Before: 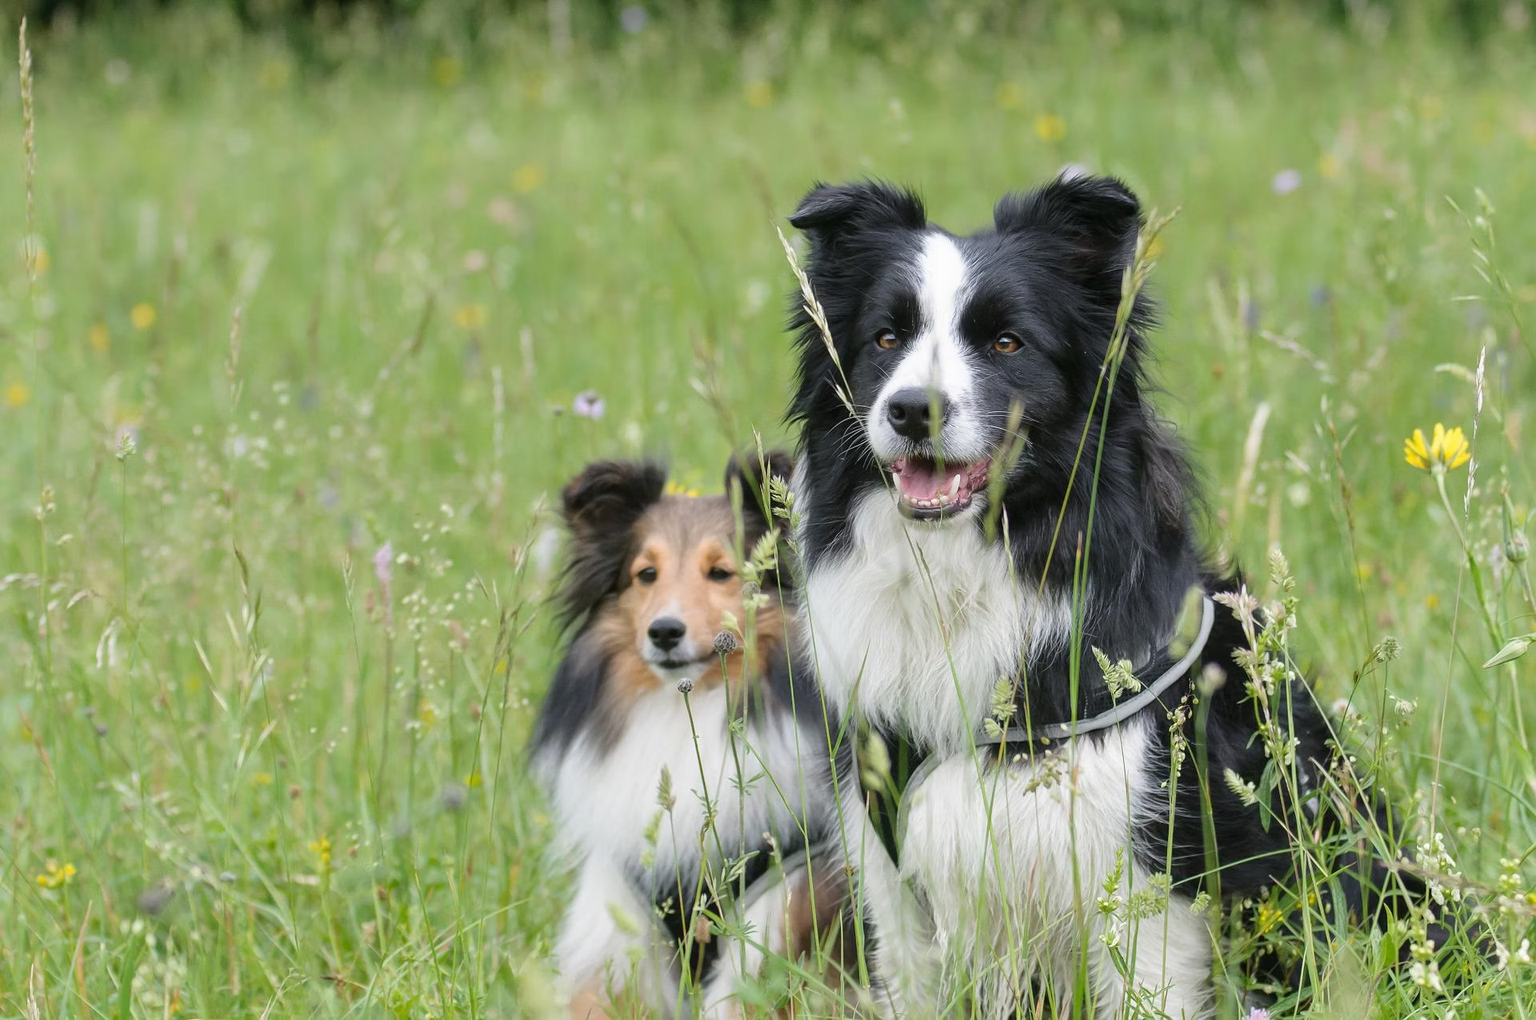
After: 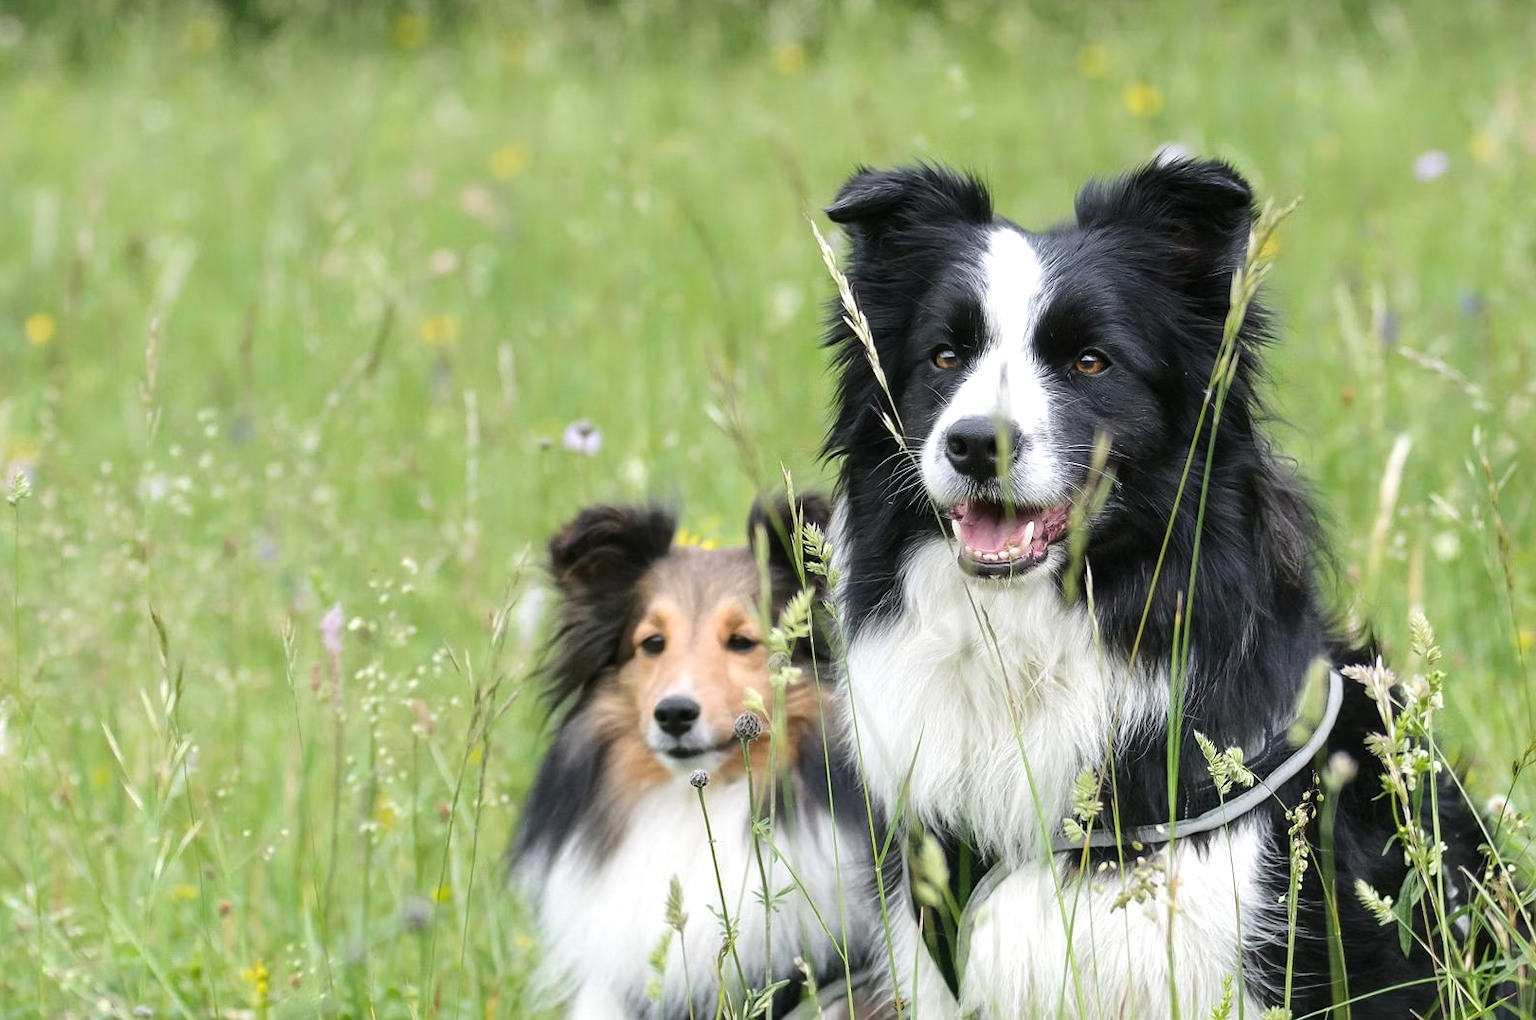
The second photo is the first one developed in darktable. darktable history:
crop and rotate: left 7.196%, top 4.574%, right 10.605%, bottom 13.178%
tone equalizer: -8 EV -0.417 EV, -7 EV -0.389 EV, -6 EV -0.333 EV, -5 EV -0.222 EV, -3 EV 0.222 EV, -2 EV 0.333 EV, -1 EV 0.389 EV, +0 EV 0.417 EV, edges refinement/feathering 500, mask exposure compensation -1.57 EV, preserve details no
